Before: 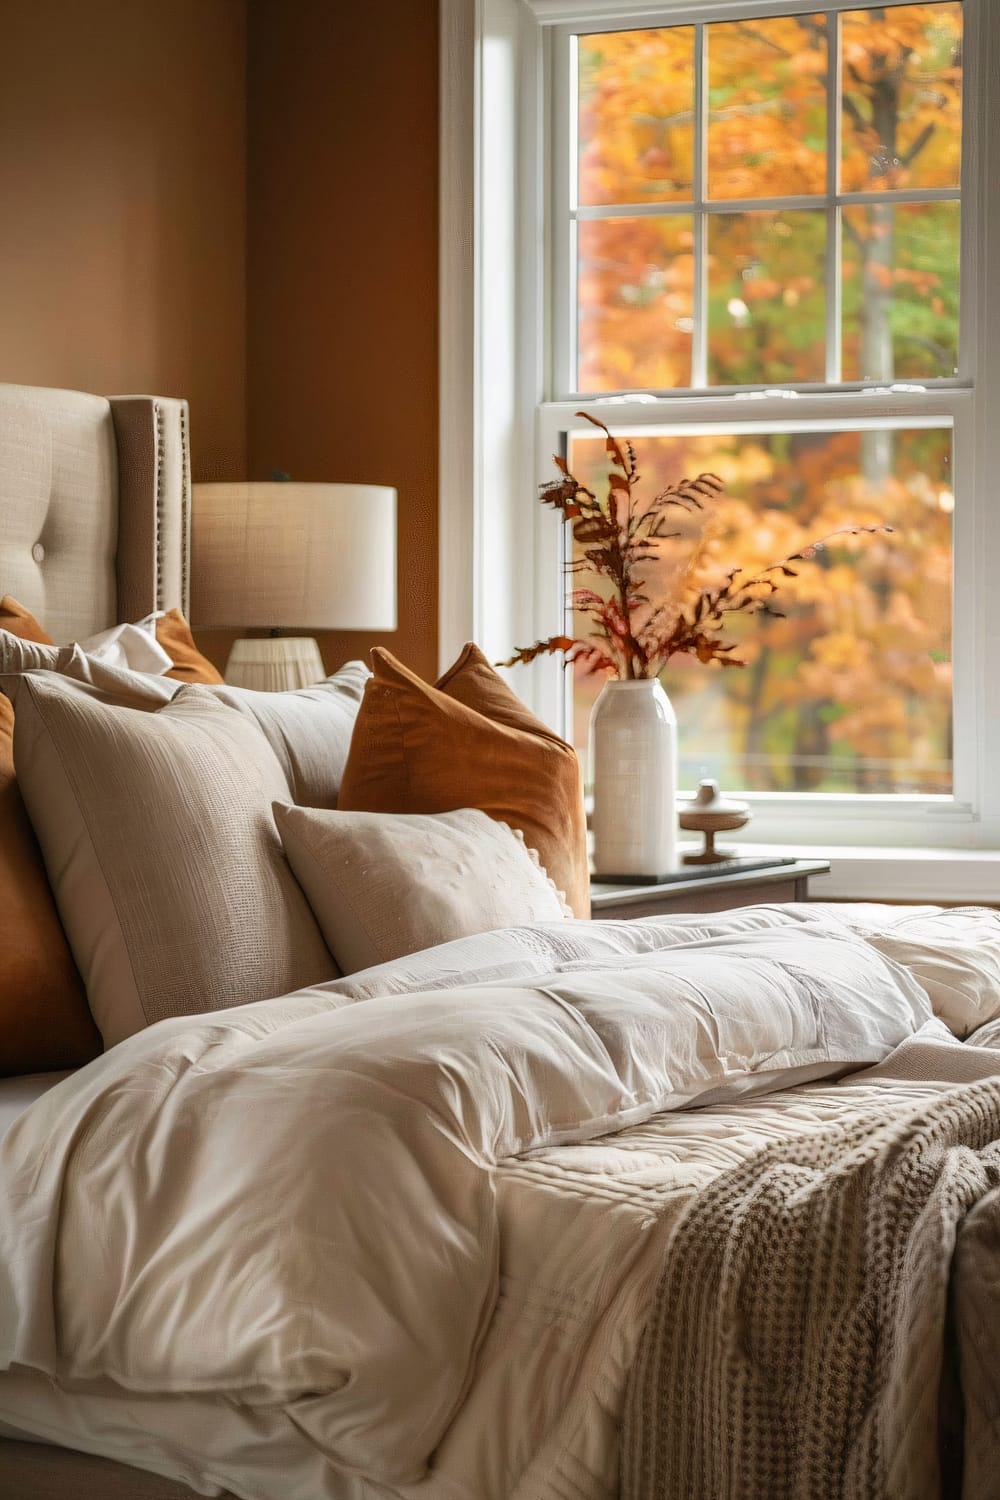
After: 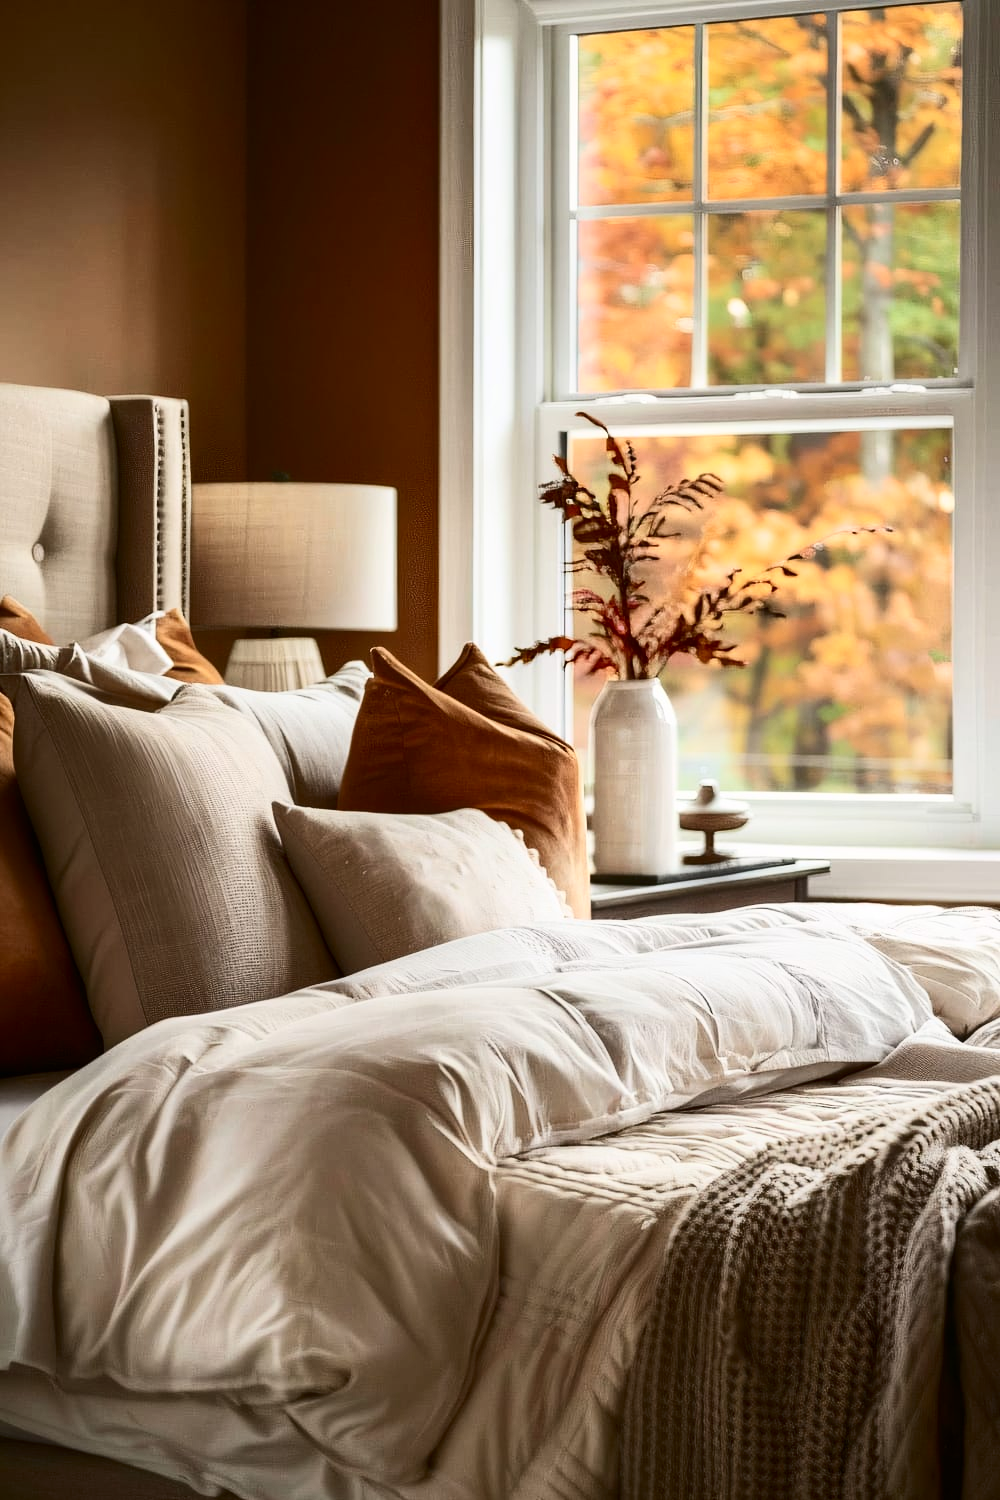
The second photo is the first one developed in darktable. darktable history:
contrast brightness saturation: contrast 0.291
